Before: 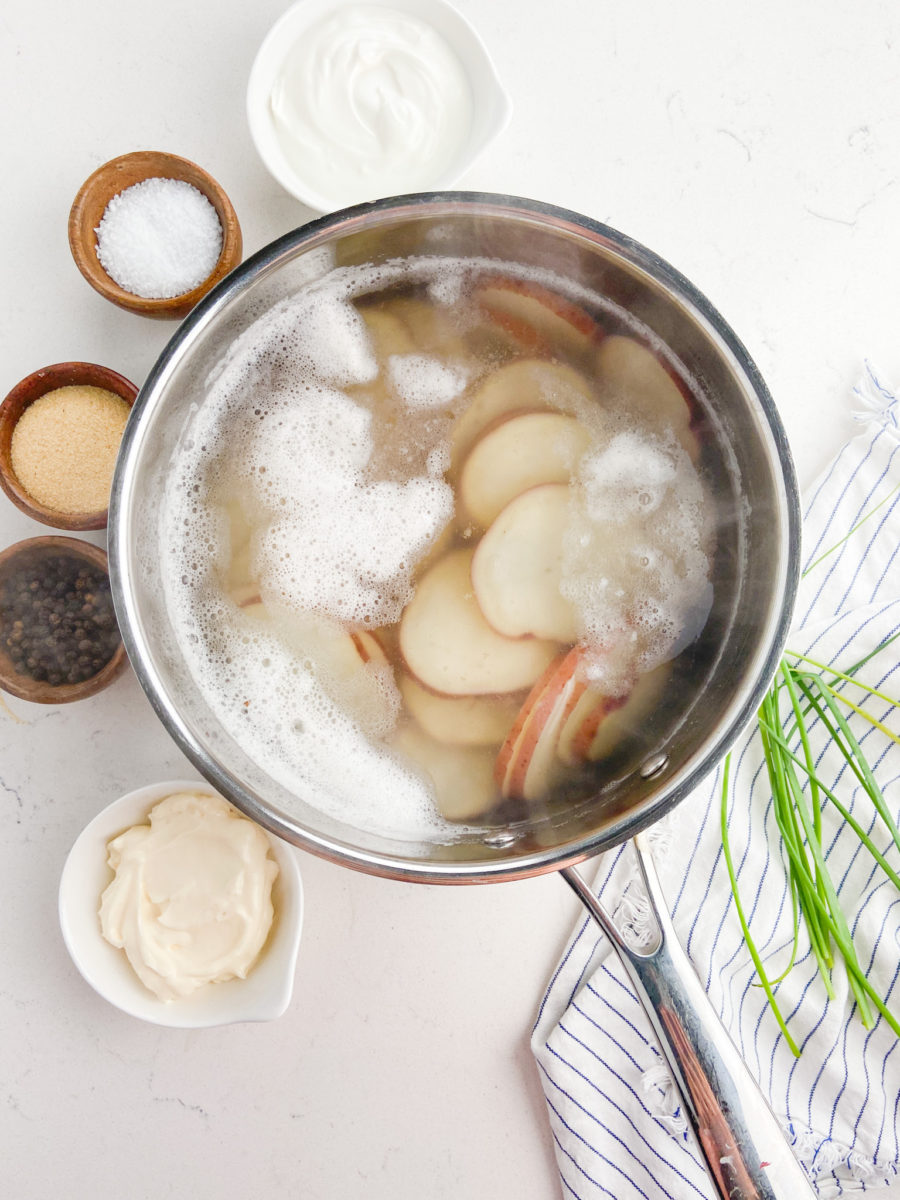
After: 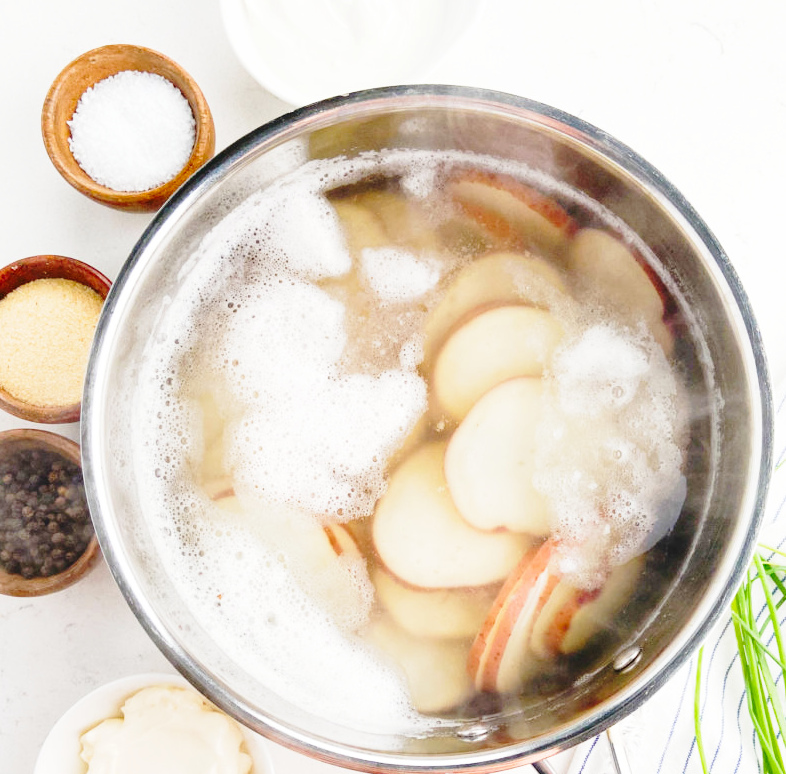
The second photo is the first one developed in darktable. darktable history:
crop: left 3.015%, top 8.969%, right 9.647%, bottom 26.457%
base curve: curves: ch0 [(0, 0) (0.028, 0.03) (0.121, 0.232) (0.46, 0.748) (0.859, 0.968) (1, 1)], preserve colors none
